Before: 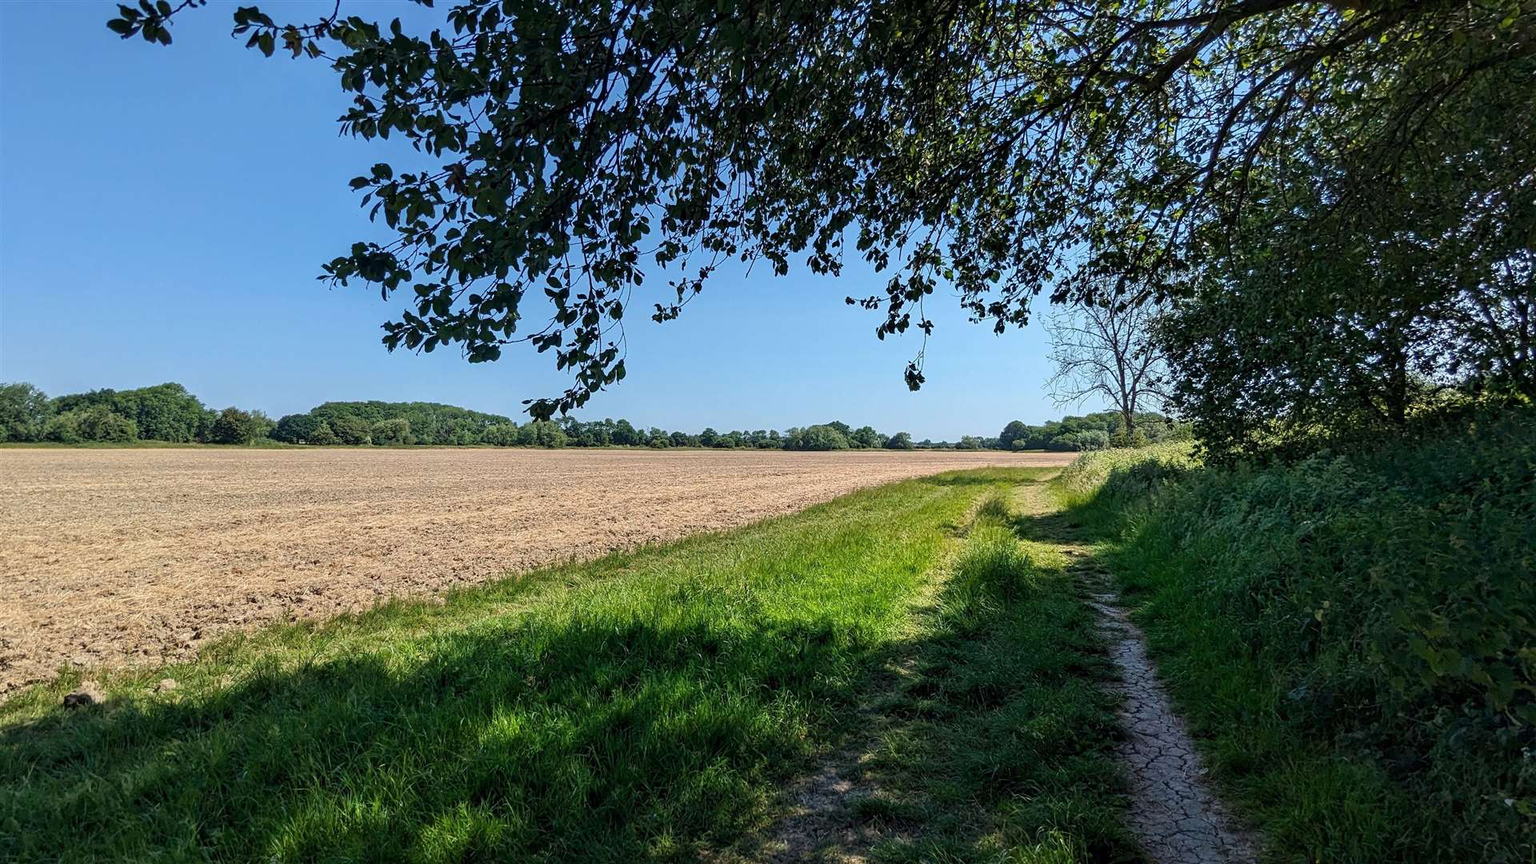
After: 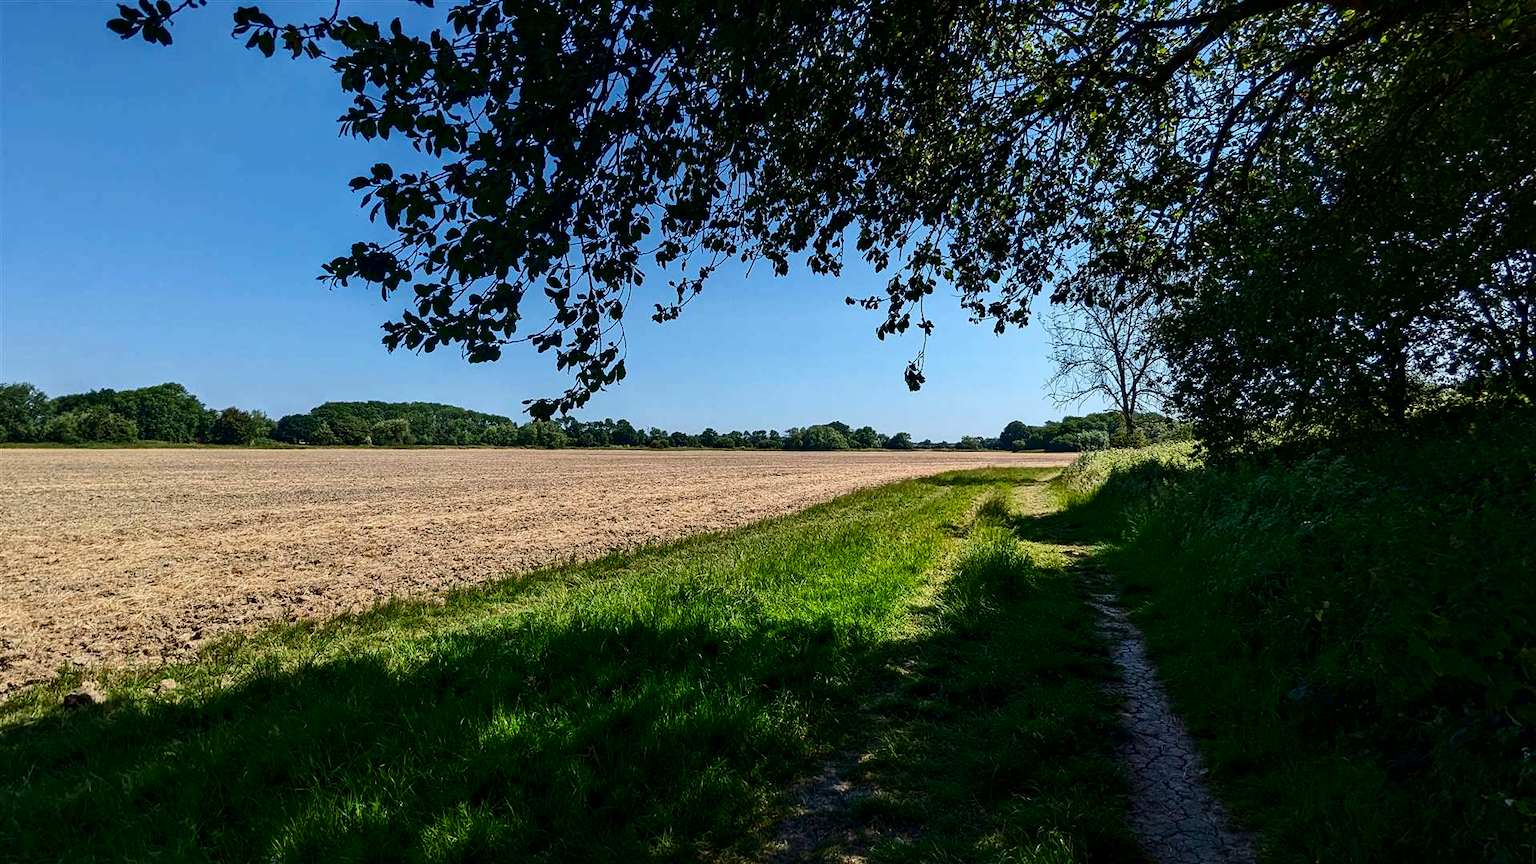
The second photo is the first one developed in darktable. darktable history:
contrast brightness saturation: contrast 0.192, brightness -0.226, saturation 0.109
